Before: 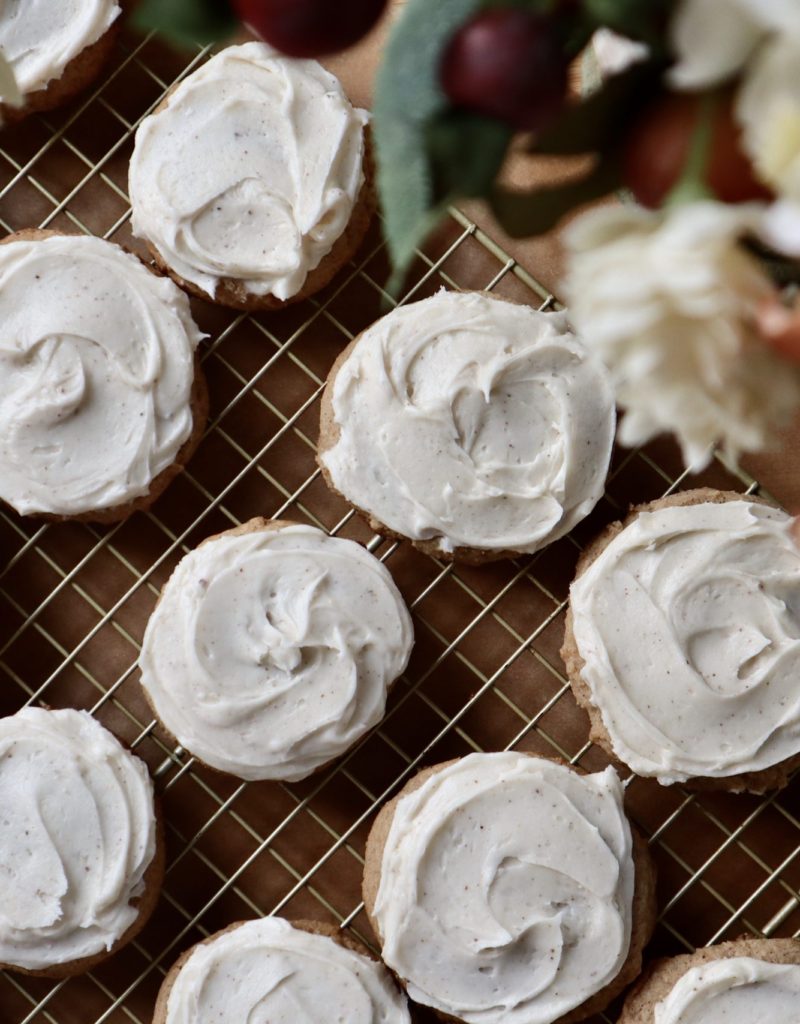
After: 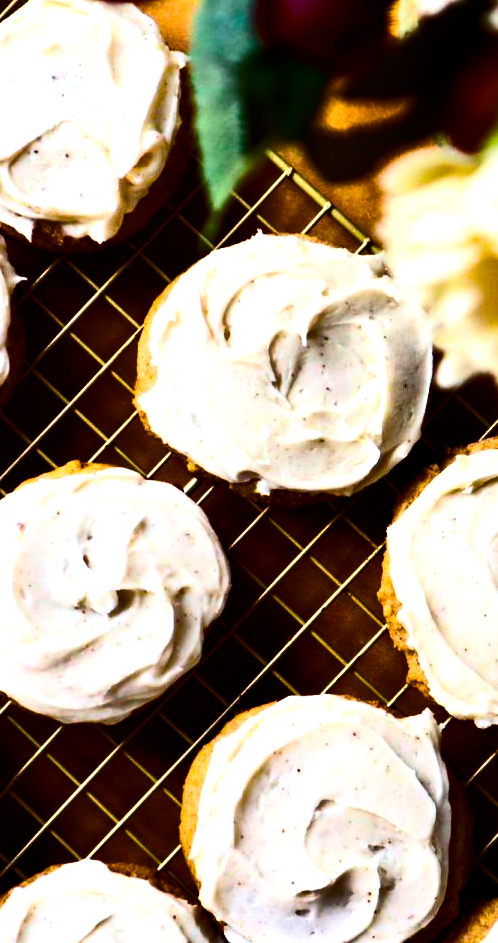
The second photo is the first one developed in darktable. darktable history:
tone equalizer: -8 EV -0.417 EV, -7 EV -0.389 EV, -6 EV -0.333 EV, -5 EV -0.222 EV, -3 EV 0.222 EV, -2 EV 0.333 EV, -1 EV 0.389 EV, +0 EV 0.417 EV, edges refinement/feathering 500, mask exposure compensation -1.57 EV, preserve details no
shadows and highlights: shadows 60, highlights -60.23, soften with gaussian
color balance rgb: linear chroma grading › shadows -40%, linear chroma grading › highlights 40%, linear chroma grading › global chroma 45%, linear chroma grading › mid-tones -30%, perceptual saturation grading › global saturation 55%, perceptual saturation grading › highlights -50%, perceptual saturation grading › mid-tones 40%, perceptual saturation grading › shadows 30%, perceptual brilliance grading › global brilliance 20%, perceptual brilliance grading › shadows -40%, global vibrance 35%
crop and rotate: left 22.918%, top 5.629%, right 14.711%, bottom 2.247%
contrast brightness saturation: contrast 0.28
